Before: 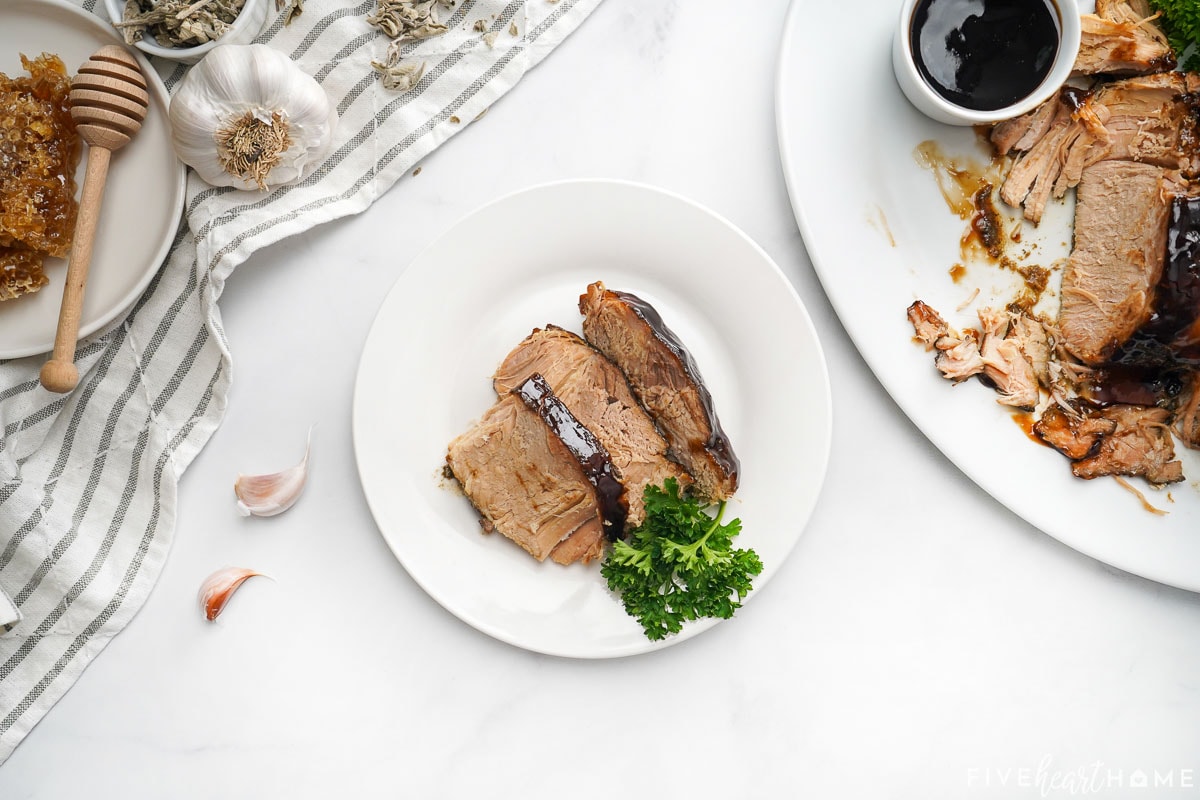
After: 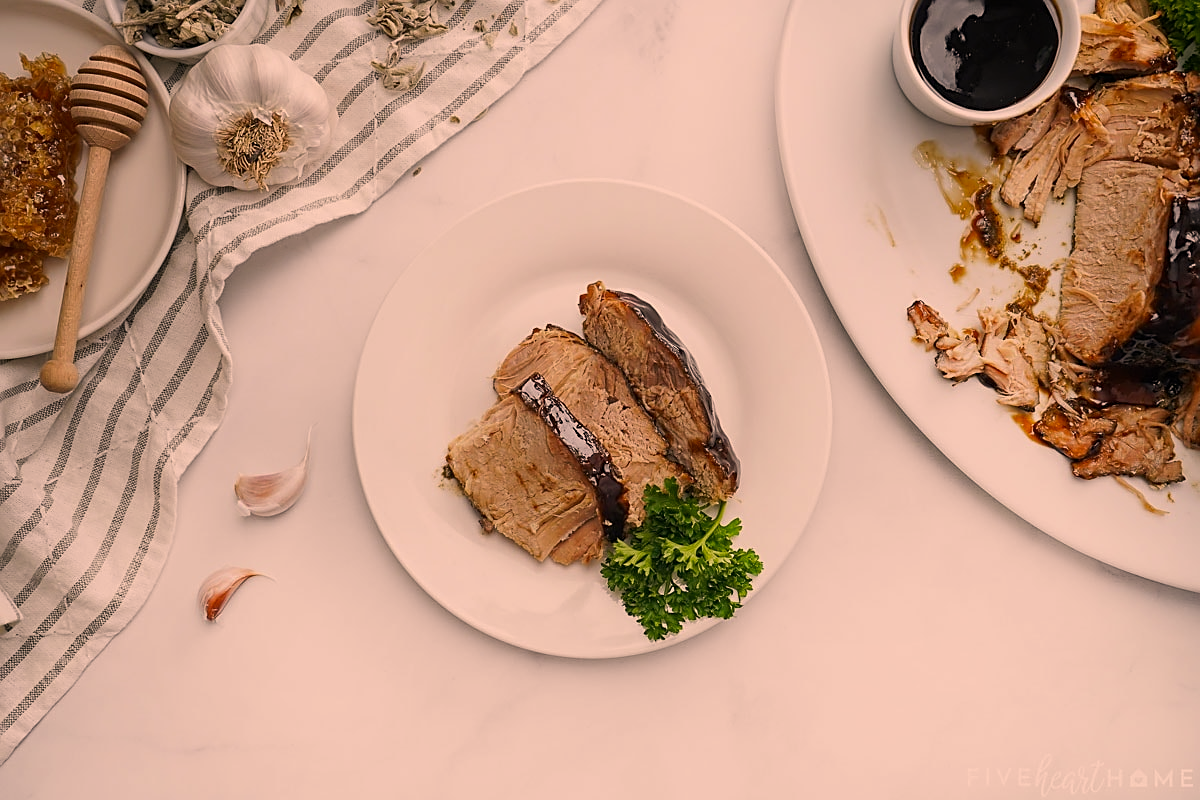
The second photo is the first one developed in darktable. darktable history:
color correction: highlights a* 17.85, highlights b* 18.48
exposure: exposure -0.566 EV, compensate highlight preservation false
sharpen: on, module defaults
